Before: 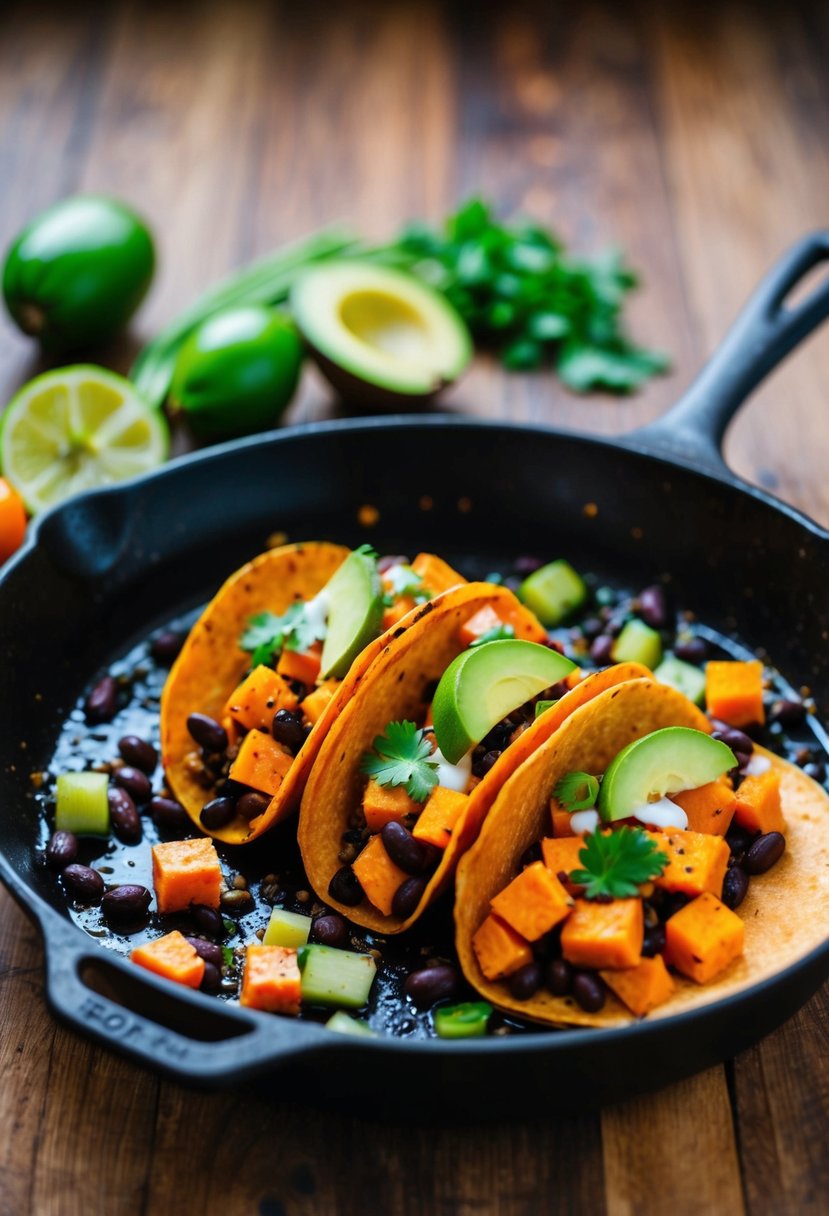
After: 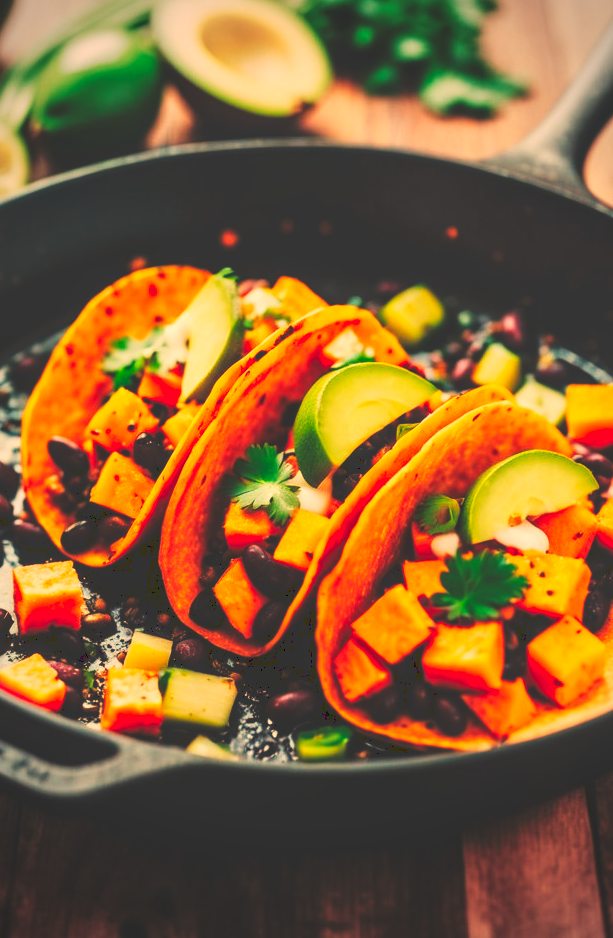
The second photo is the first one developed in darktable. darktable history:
crop: left 16.871%, top 22.857%, right 9.116%
local contrast: detail 110%
tone curve: curves: ch0 [(0, 0) (0.003, 0.183) (0.011, 0.183) (0.025, 0.184) (0.044, 0.188) (0.069, 0.197) (0.1, 0.204) (0.136, 0.212) (0.177, 0.226) (0.224, 0.24) (0.277, 0.273) (0.335, 0.322) (0.399, 0.388) (0.468, 0.468) (0.543, 0.579) (0.623, 0.686) (0.709, 0.792) (0.801, 0.877) (0.898, 0.939) (1, 1)], preserve colors none
white balance: red 1.467, blue 0.684
vignetting: fall-off start 74.49%, fall-off radius 65.9%, brightness -0.628, saturation -0.68
